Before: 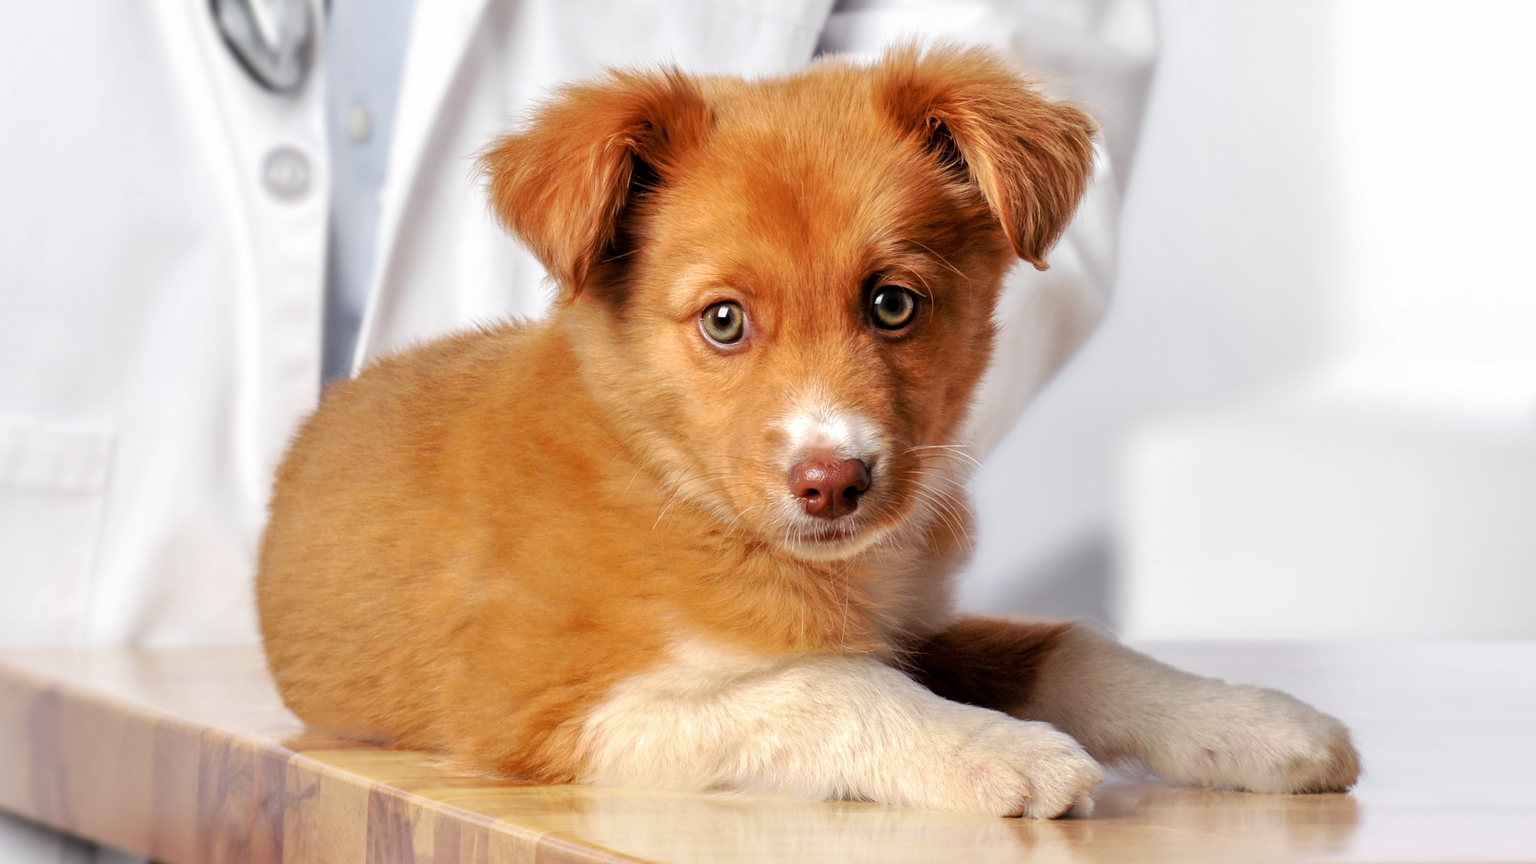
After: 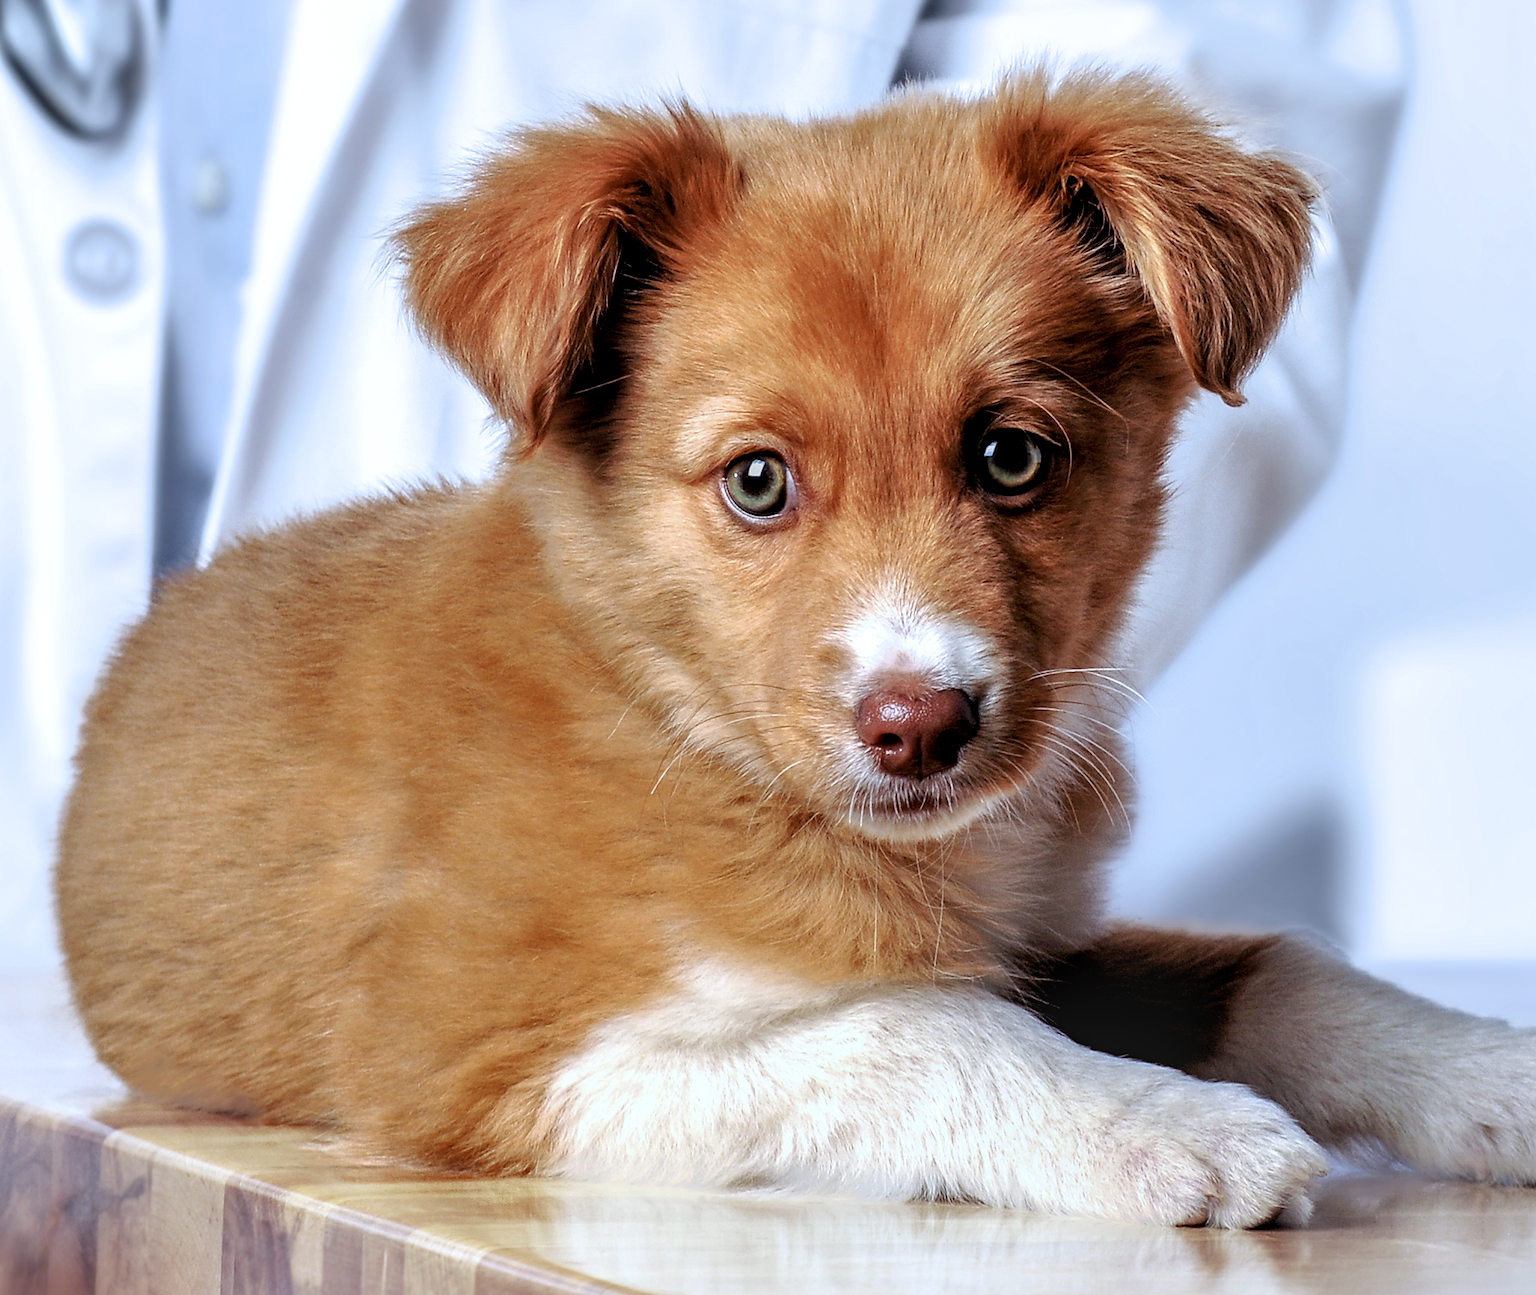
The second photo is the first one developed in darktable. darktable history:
color calibration: illuminant custom, x 0.387, y 0.387, temperature 3813.7 K
filmic rgb: black relative exposure -8.18 EV, white relative exposure 2.2 EV, target white luminance 99.873%, hardness 7.07, latitude 74.88%, contrast 1.318, highlights saturation mix -2.06%, shadows ↔ highlights balance 30.67%
crop and rotate: left 14.295%, right 19.063%
exposure: exposure -0.302 EV, compensate highlight preservation false
sharpen: radius 1.392, amount 1.233, threshold 0.74
color correction: highlights a* -0.321, highlights b* -0.09
color balance rgb: perceptual saturation grading › global saturation -0.116%
local contrast: on, module defaults
